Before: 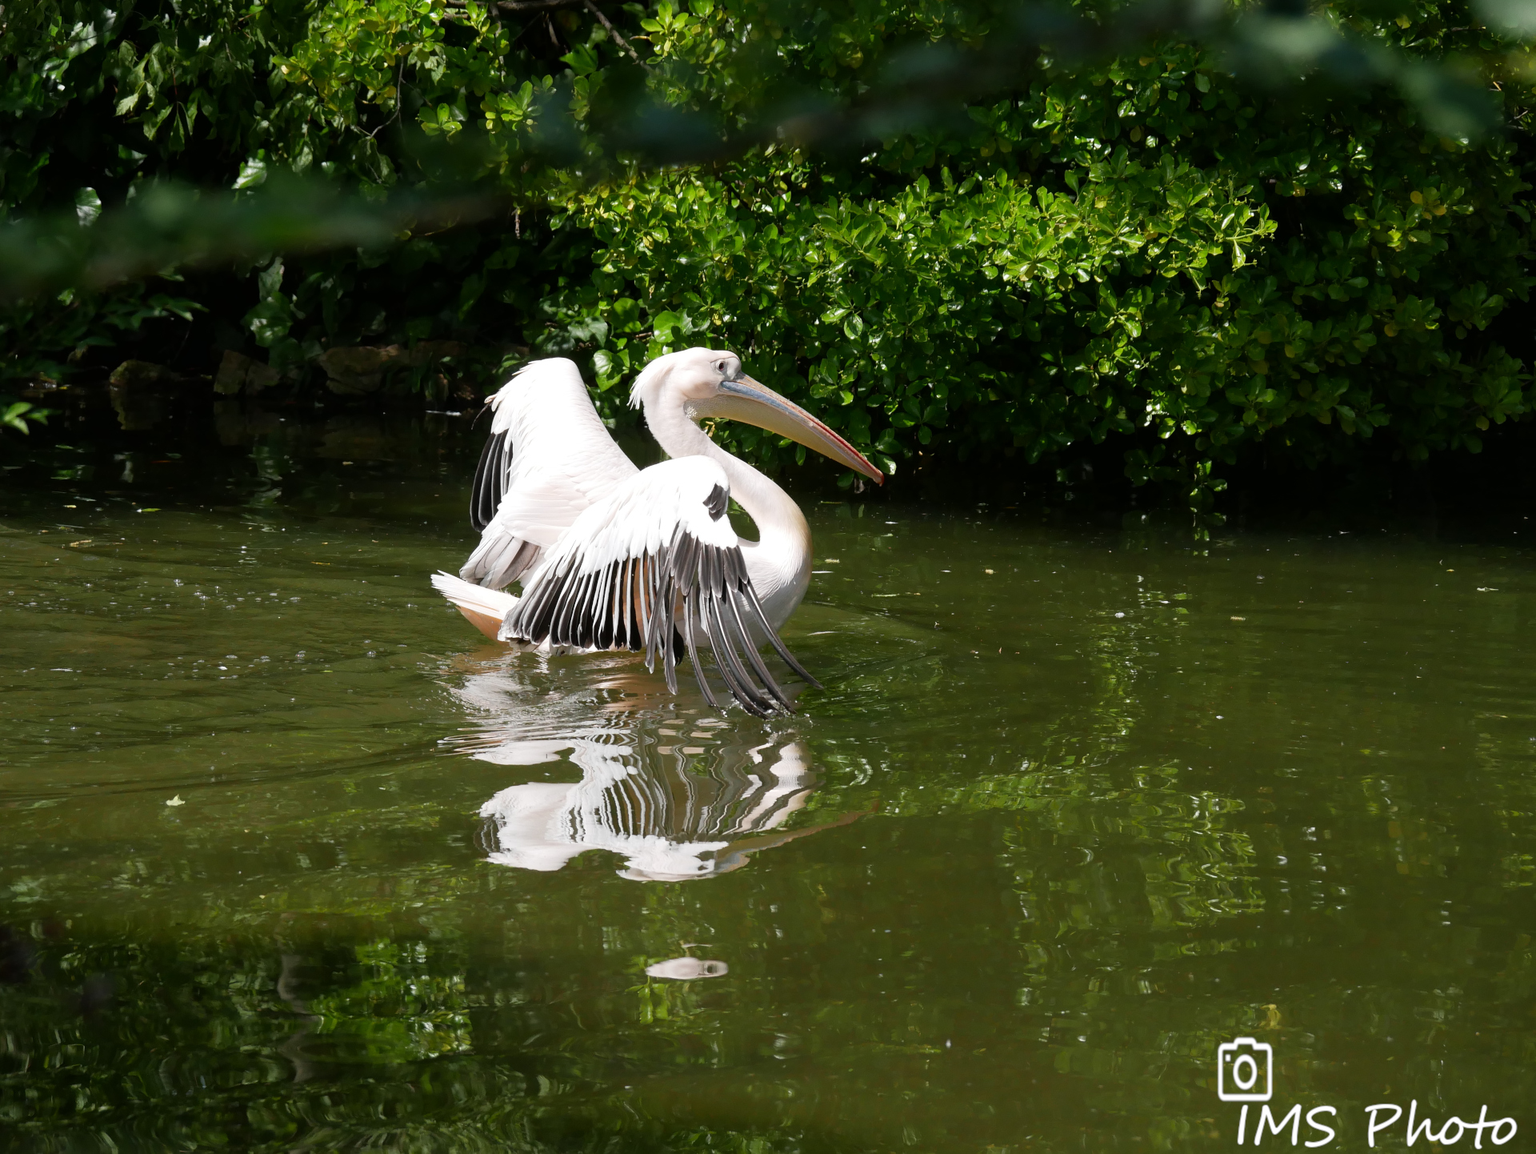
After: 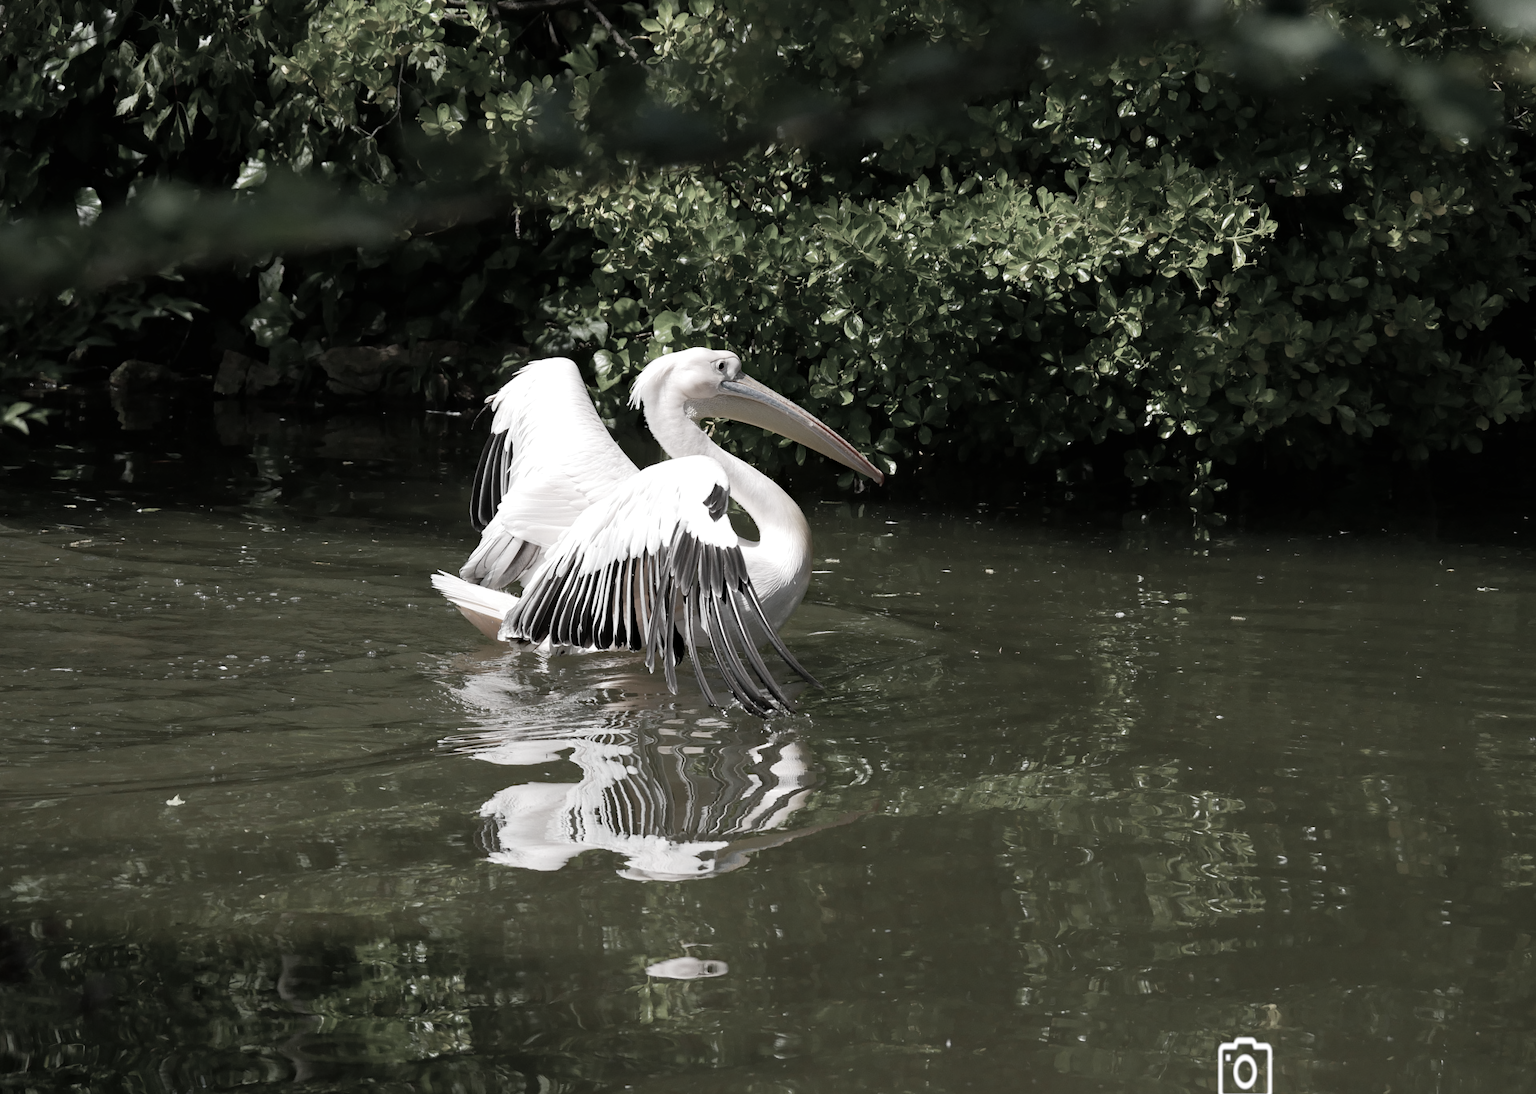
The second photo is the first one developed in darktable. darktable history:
haze removal: strength 0.29, distance 0.25, compatibility mode true, adaptive false
crop and rotate: top 0%, bottom 5.097%
color correction: saturation 0.3
